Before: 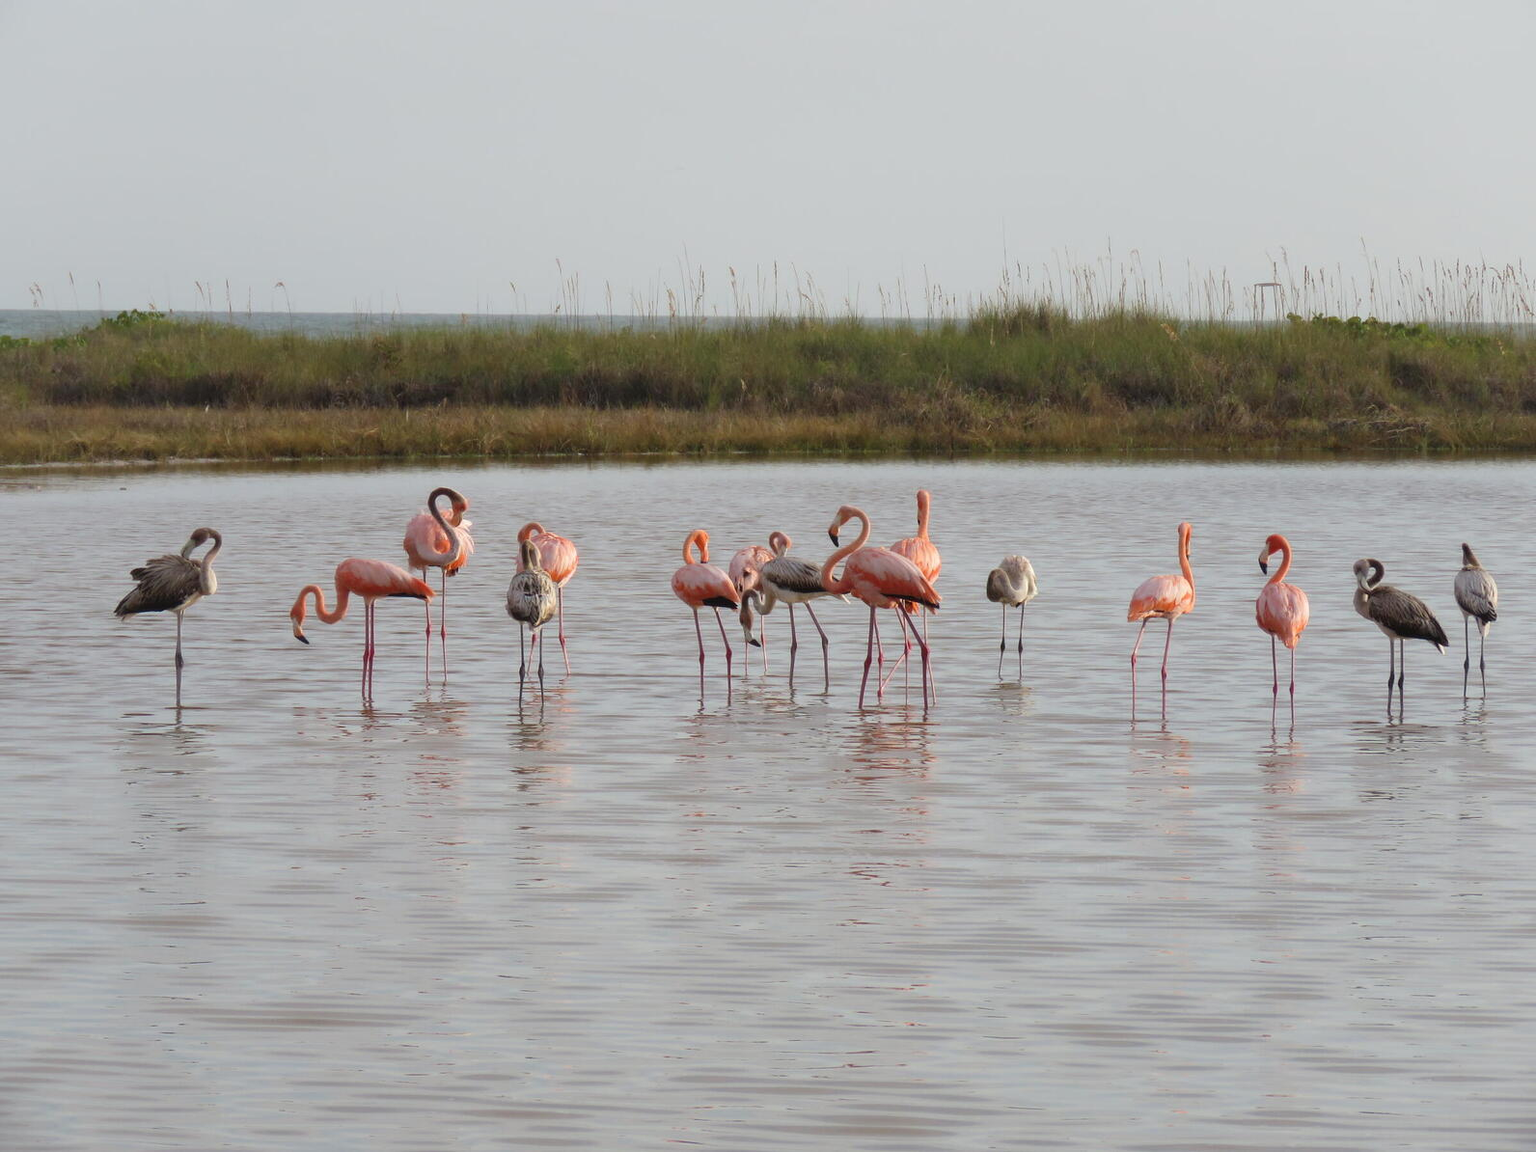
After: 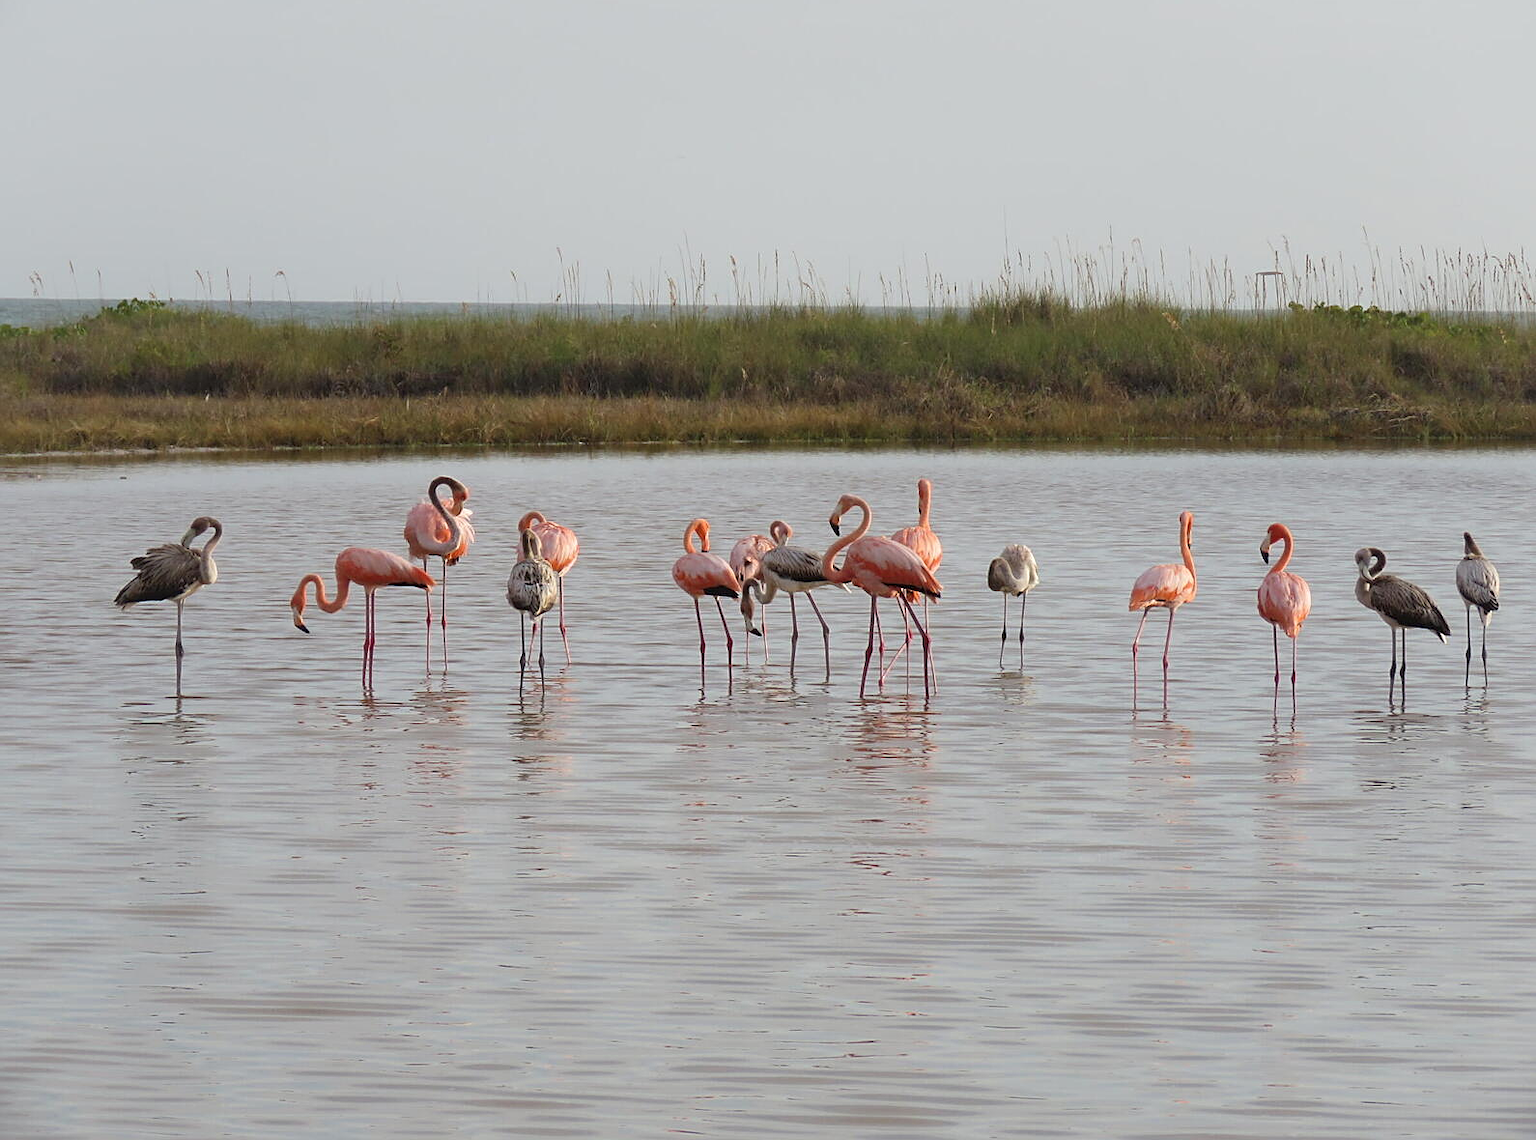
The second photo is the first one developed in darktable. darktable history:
sharpen: on, module defaults
crop: top 1.072%, right 0.071%
